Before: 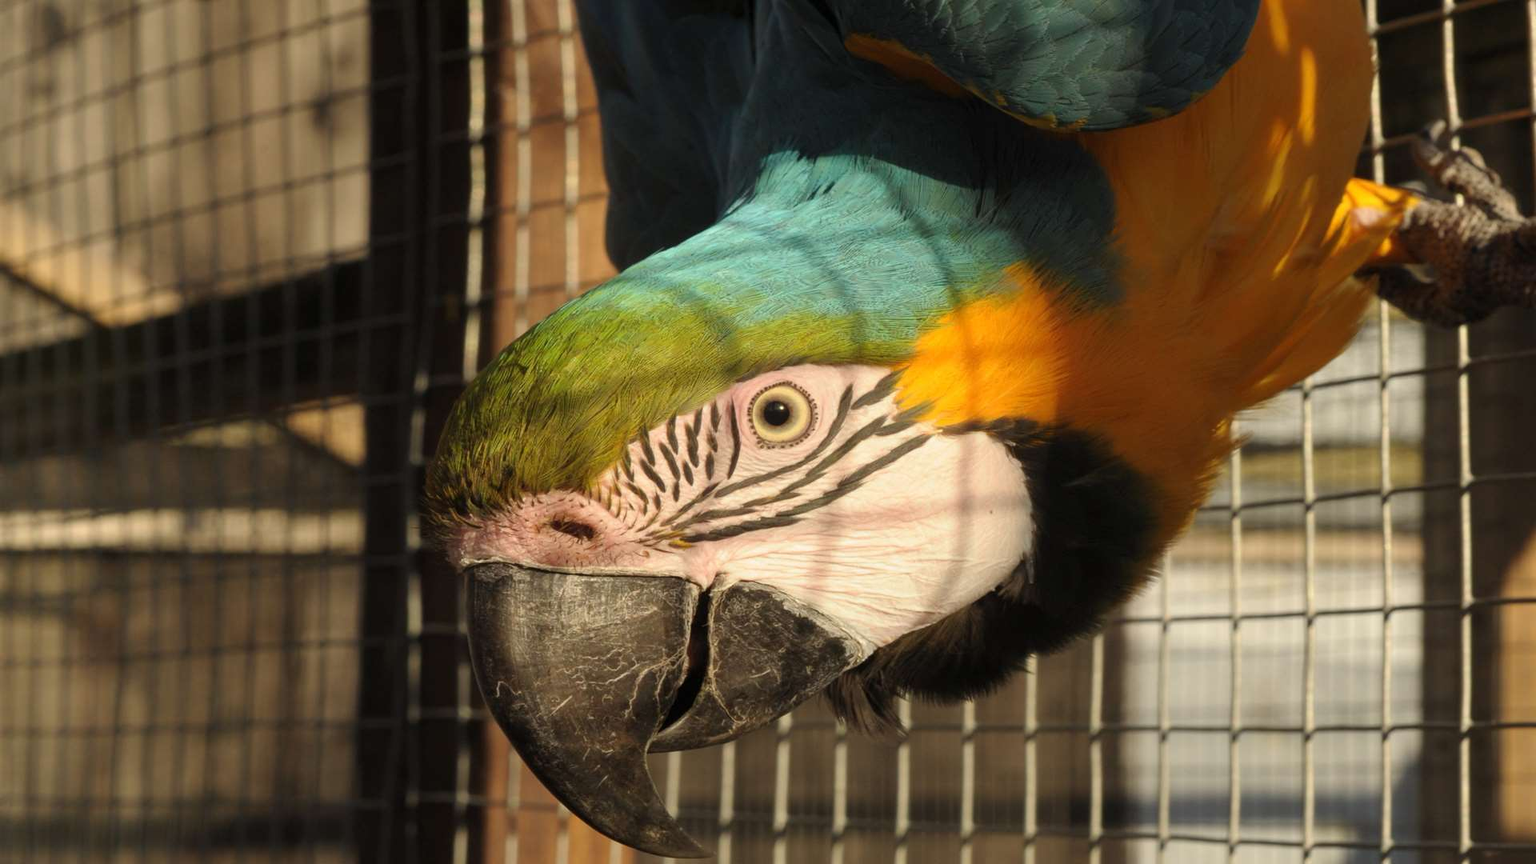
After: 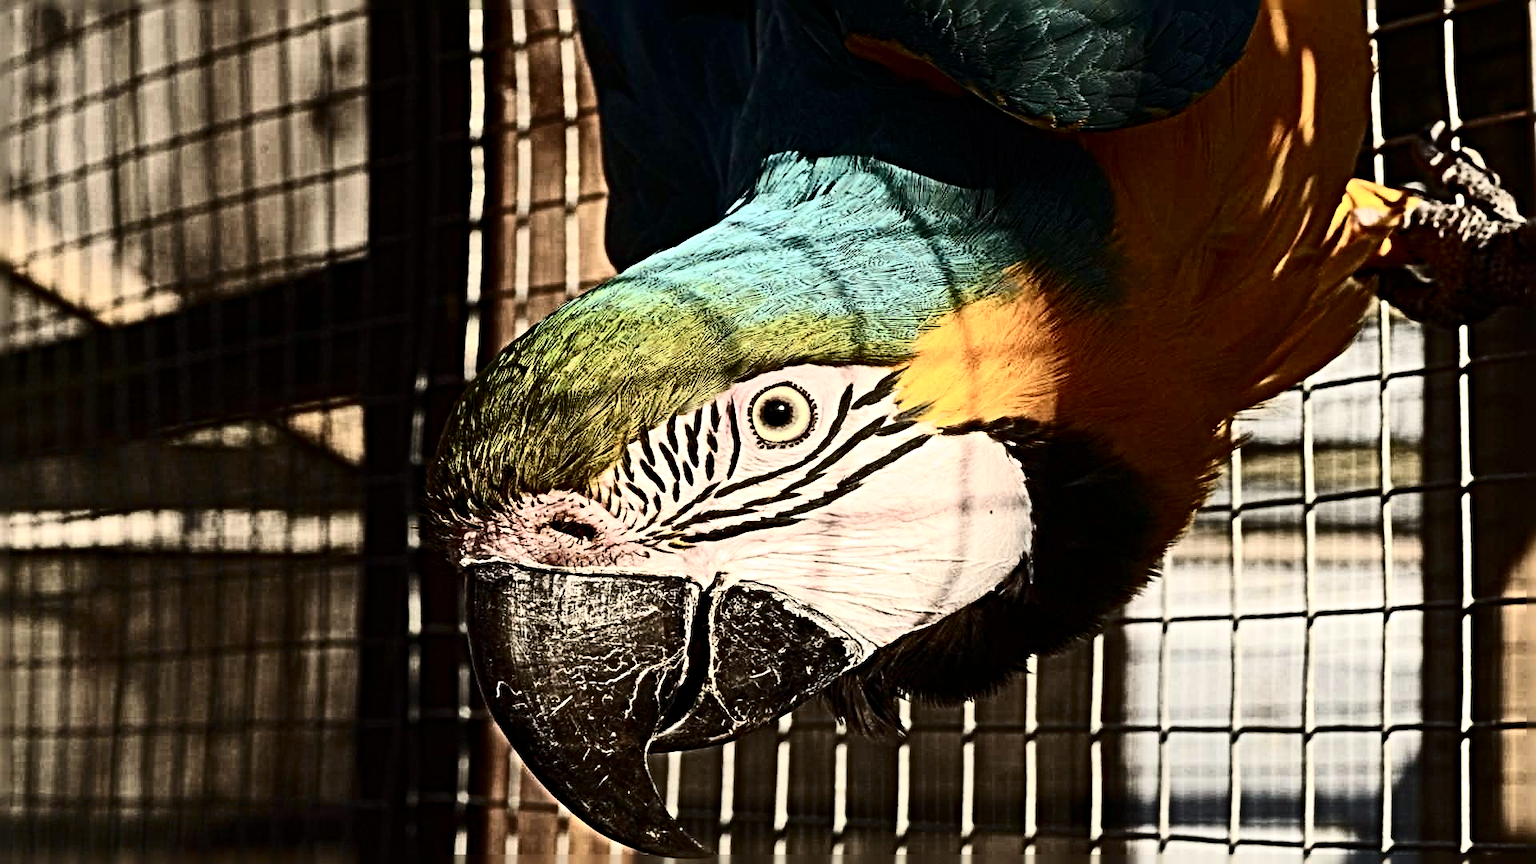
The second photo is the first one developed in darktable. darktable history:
contrast brightness saturation: contrast 0.5, saturation -0.1
sharpen: radius 6.3, amount 1.8, threshold 0
levels: levels [0, 0.51, 1]
color calibration: illuminant as shot in camera, x 0.358, y 0.373, temperature 4628.91 K
